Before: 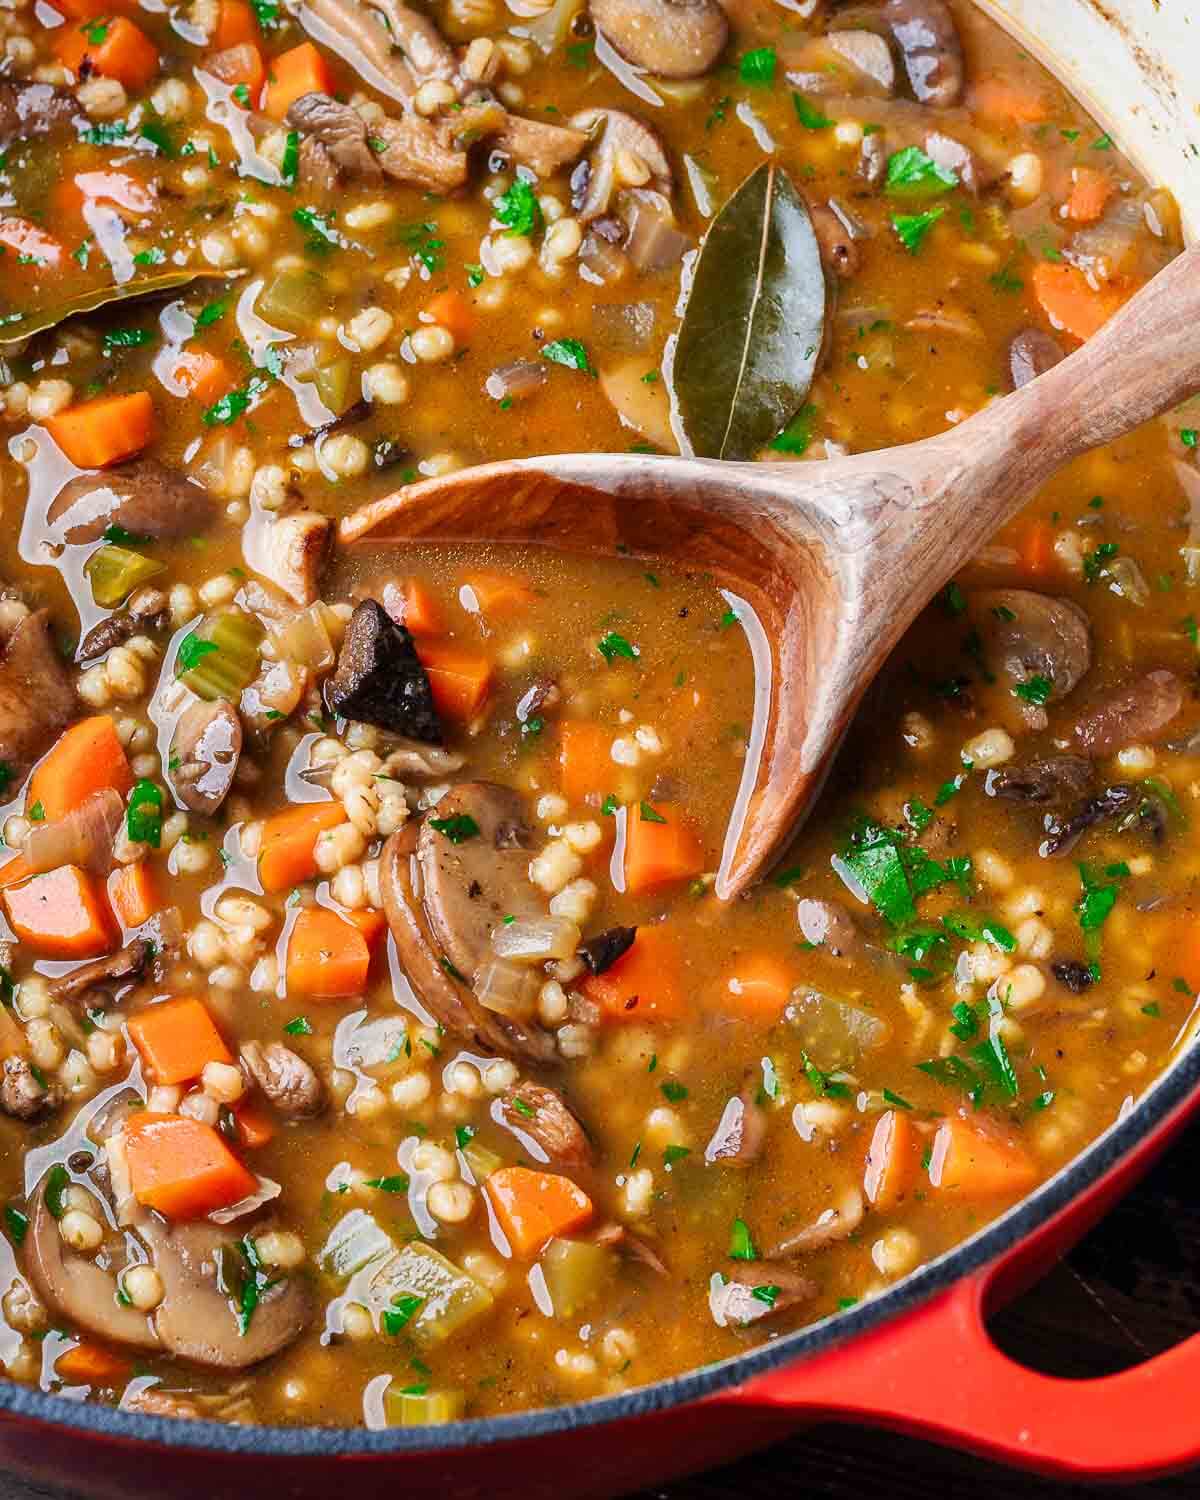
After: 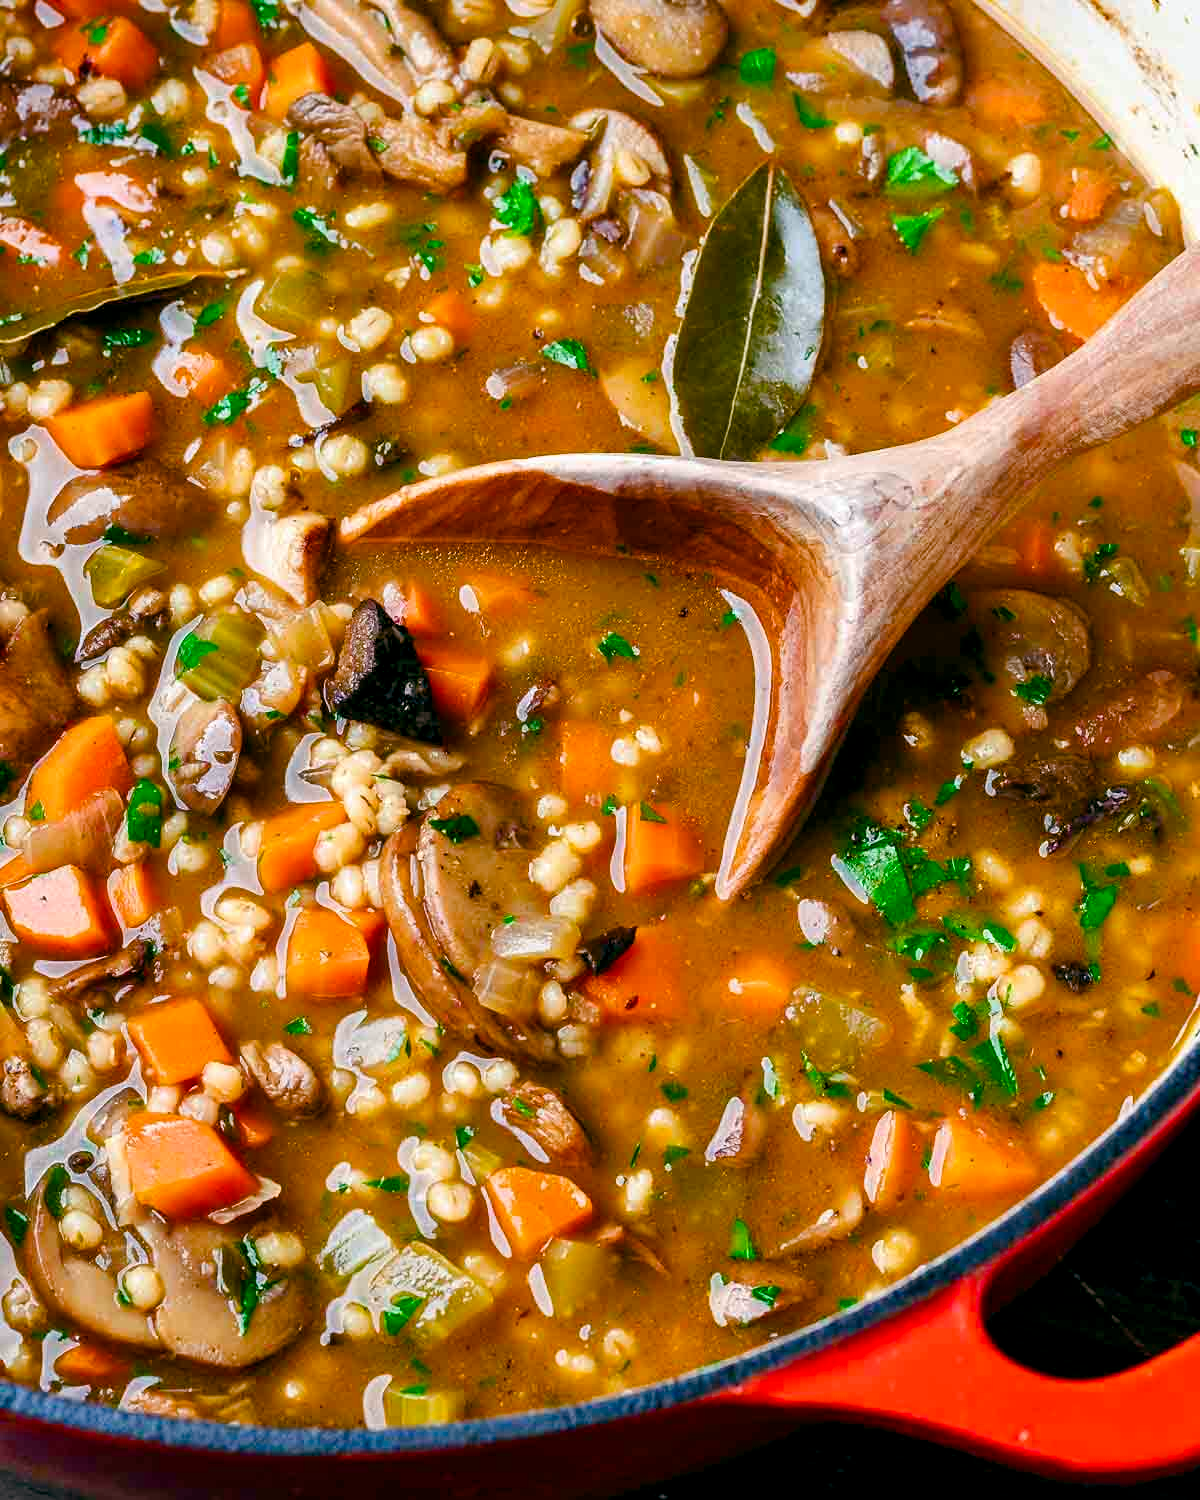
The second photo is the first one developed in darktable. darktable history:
color balance rgb: global offset › luminance -0.315%, global offset › chroma 0.111%, global offset › hue 167.61°, linear chroma grading › global chroma 9.957%, perceptual saturation grading › global saturation 20%, perceptual saturation grading › highlights -24.724%, perceptual saturation grading › shadows 50.394%, contrast 5.404%
